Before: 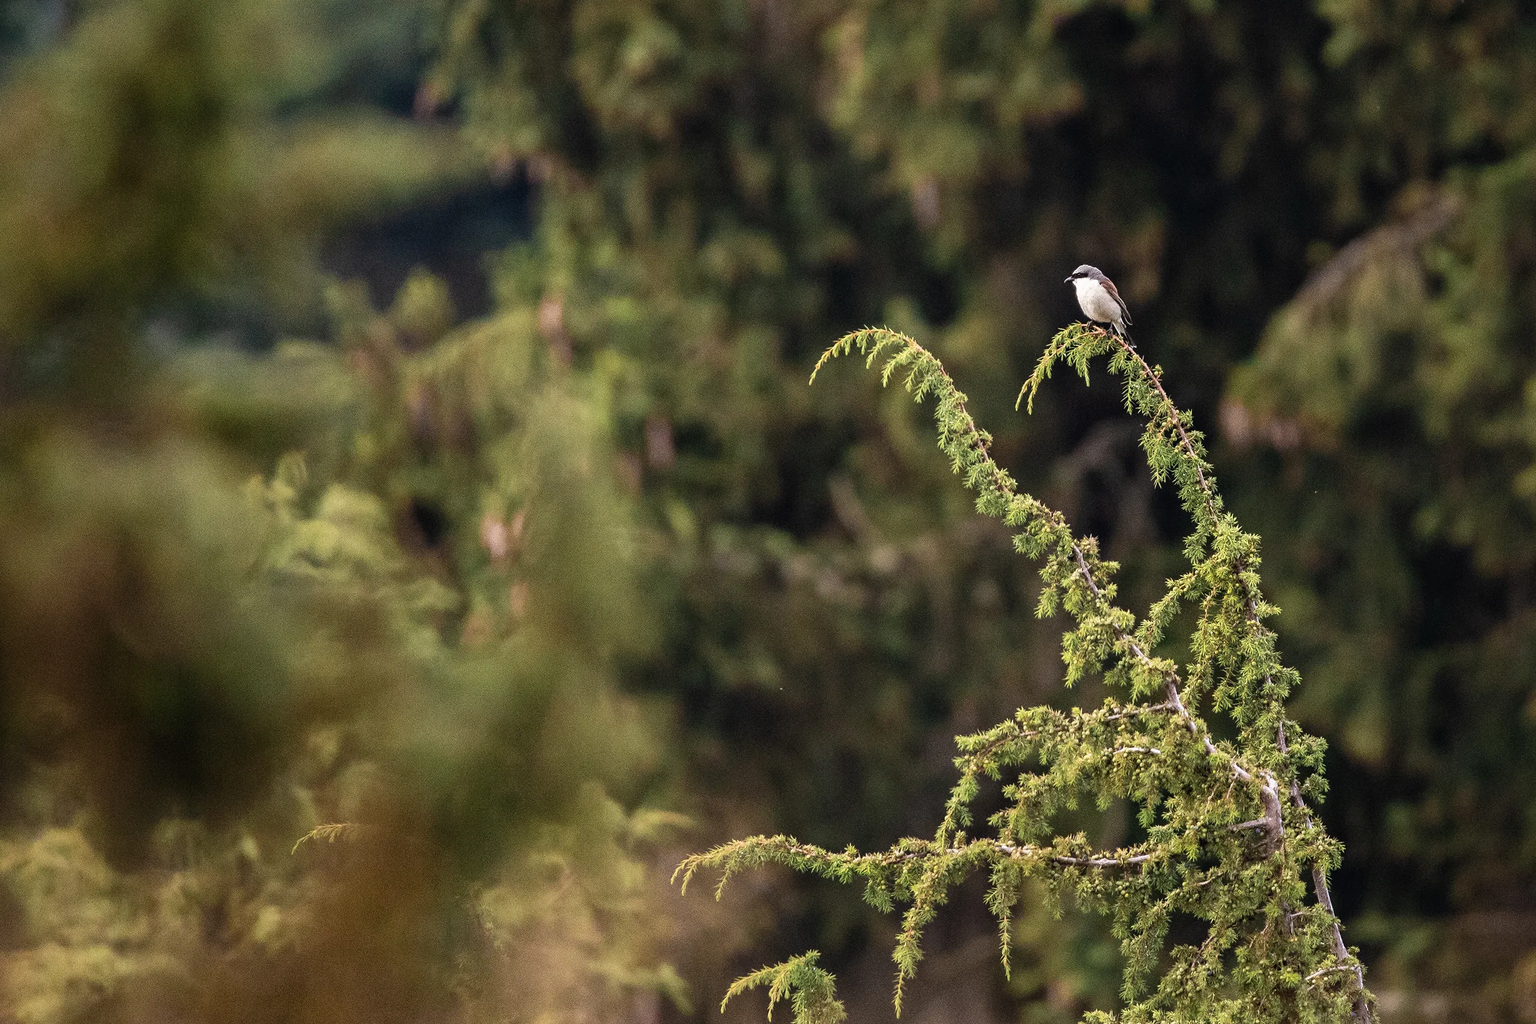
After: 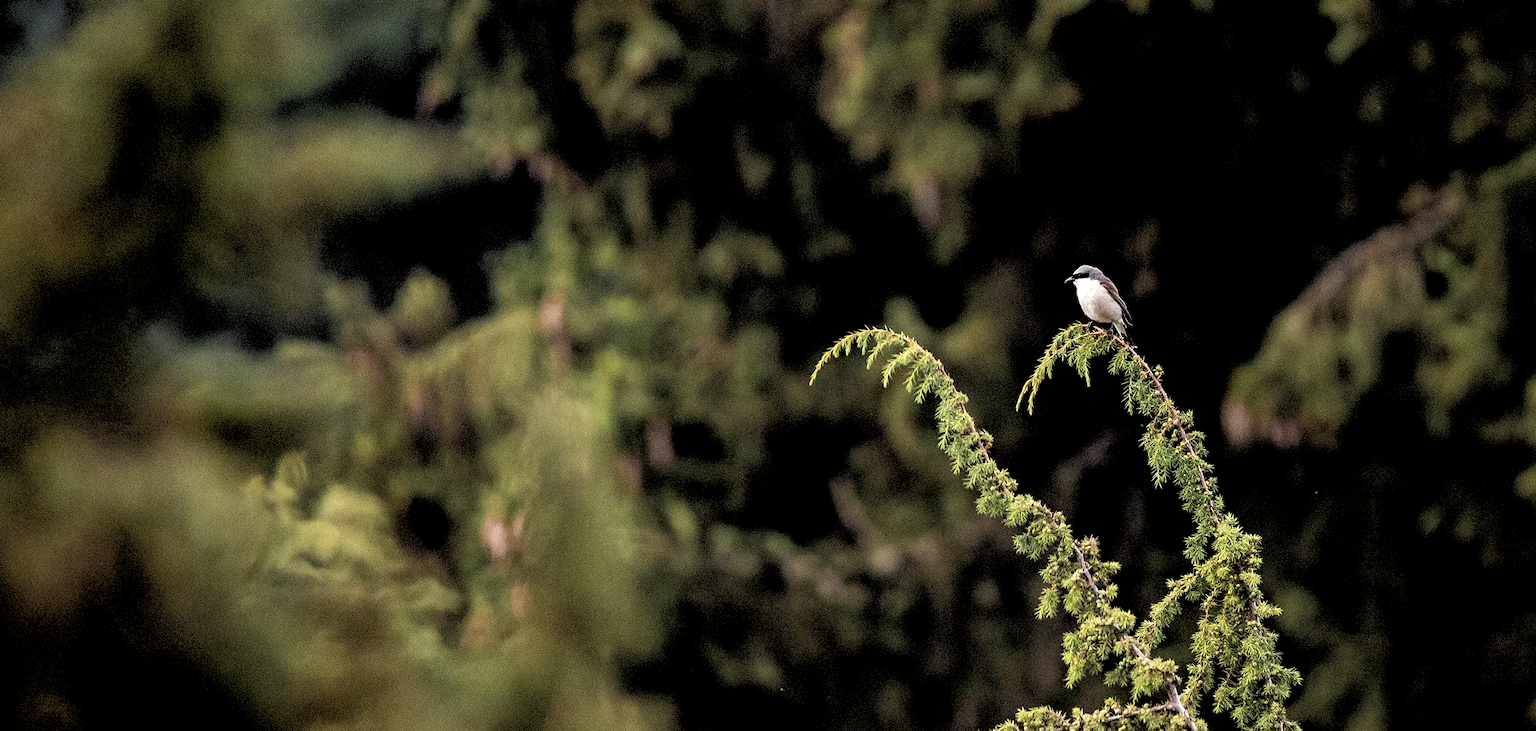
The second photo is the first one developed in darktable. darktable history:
rgb levels: levels [[0.034, 0.472, 0.904], [0, 0.5, 1], [0, 0.5, 1]]
crop: bottom 28.576%
